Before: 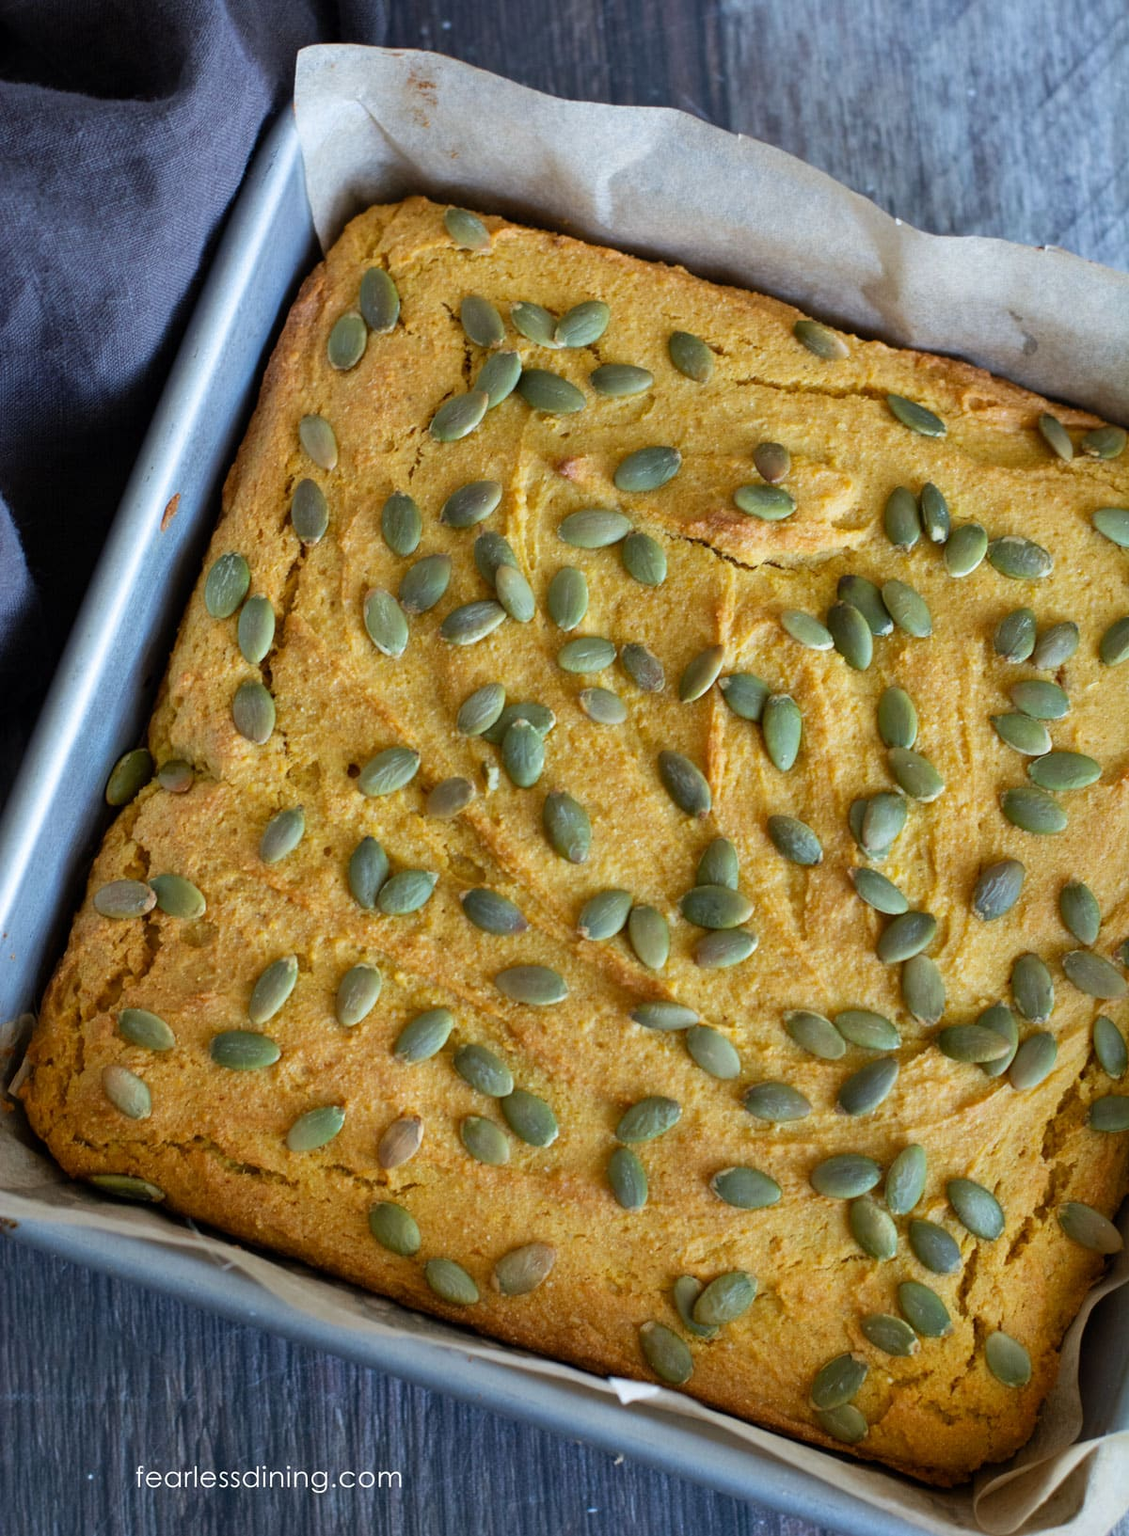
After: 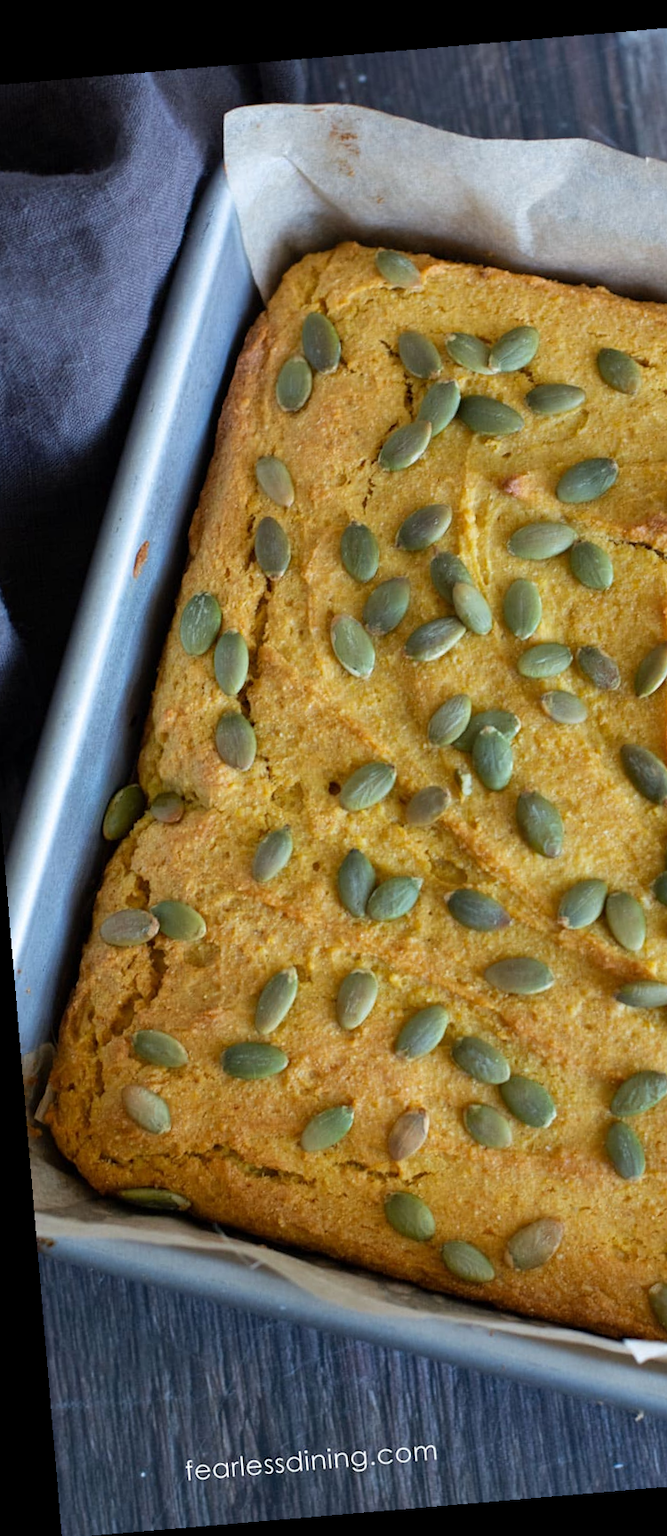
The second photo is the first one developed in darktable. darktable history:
rotate and perspective: rotation -4.86°, automatic cropping off
crop: left 5.114%, right 38.589%
